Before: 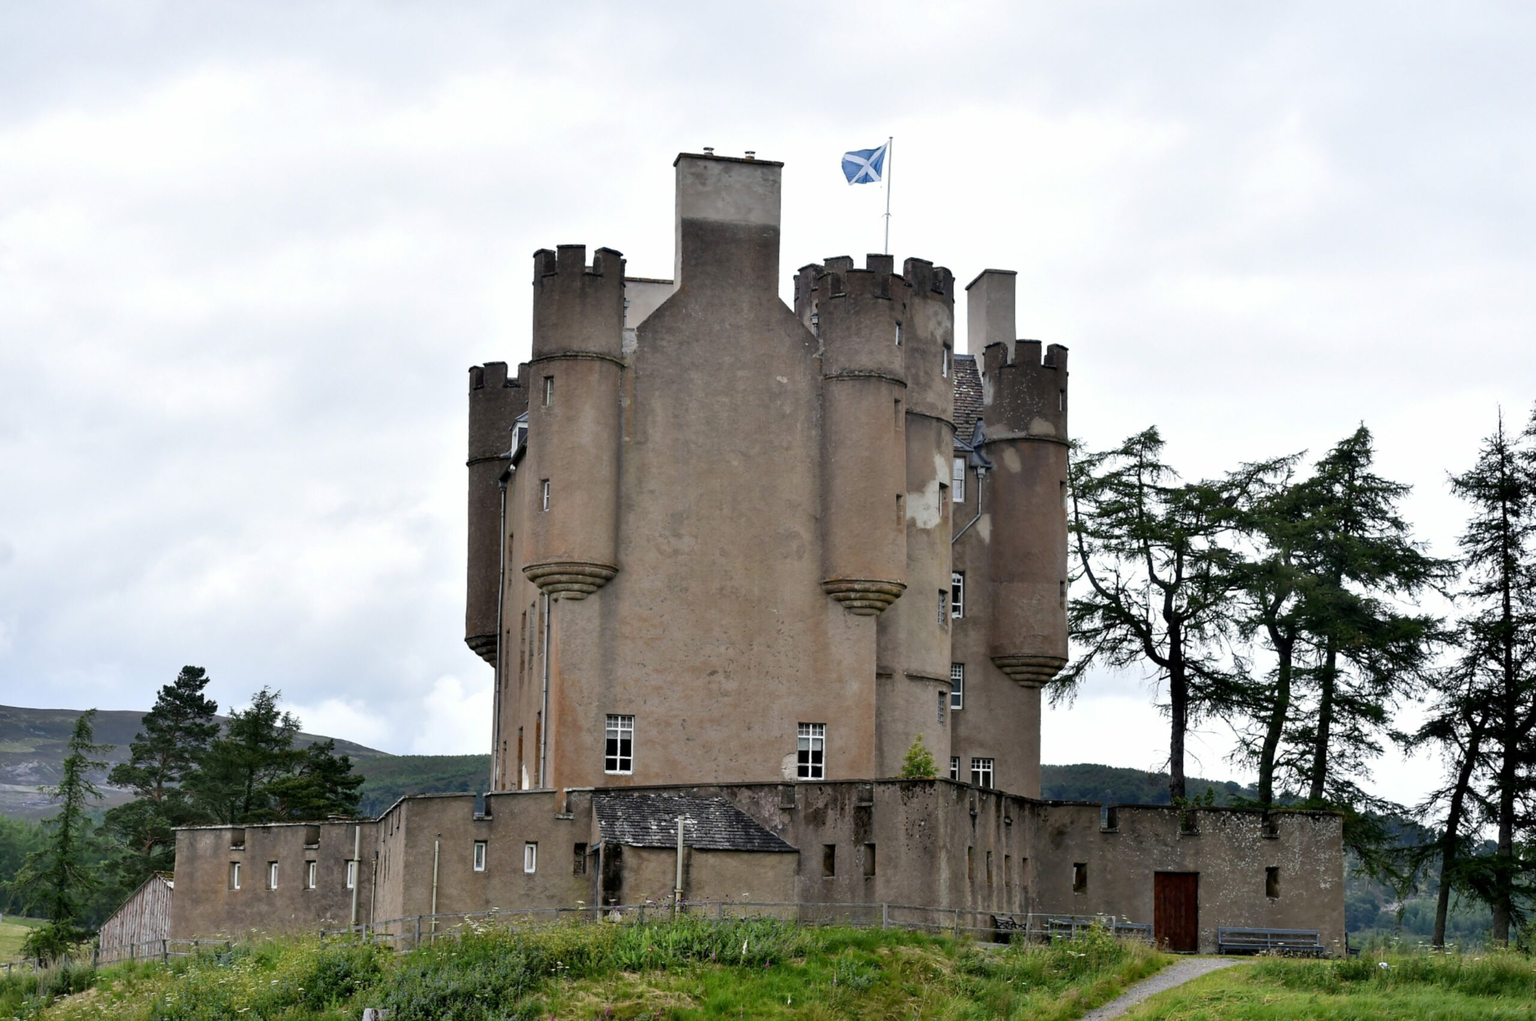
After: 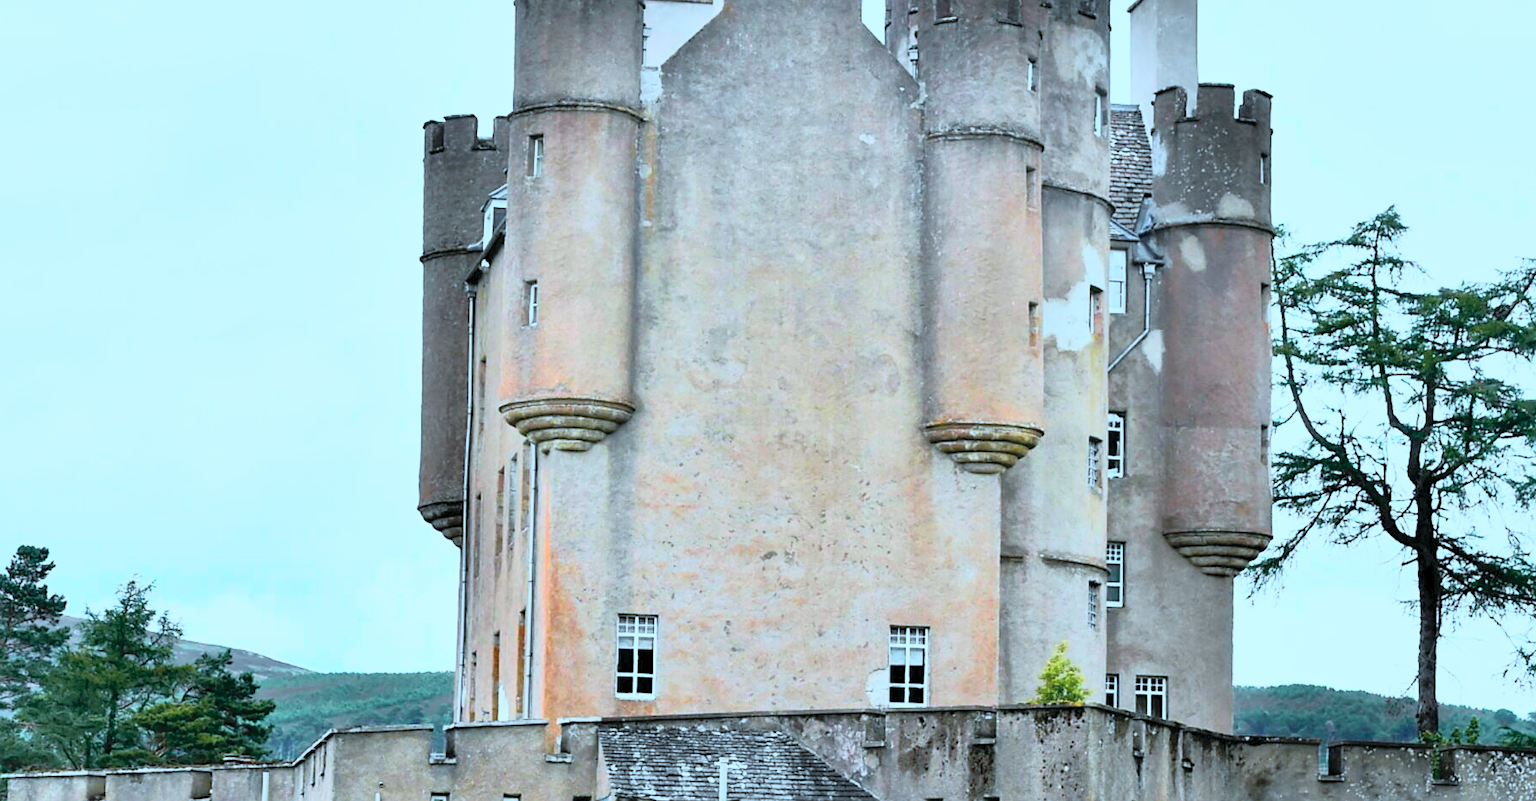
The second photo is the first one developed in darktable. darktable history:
color correction: highlights a* -9.73, highlights b* -21.22
crop: left 11.123%, top 27.61%, right 18.3%, bottom 17.034%
contrast brightness saturation: contrast 0.43, brightness 0.56, saturation -0.19
shadows and highlights: on, module defaults
sharpen: amount 0.2
color balance rgb: perceptual saturation grading › global saturation 25%, perceptual brilliance grading › mid-tones 10%, perceptual brilliance grading › shadows 15%, global vibrance 20%
tone curve: curves: ch0 [(0, 0) (0.135, 0.09) (0.326, 0.386) (0.489, 0.573) (0.663, 0.749) (0.854, 0.897) (1, 0.974)]; ch1 [(0, 0) (0.366, 0.367) (0.475, 0.453) (0.494, 0.493) (0.504, 0.497) (0.544, 0.569) (0.562, 0.605) (0.622, 0.694) (1, 1)]; ch2 [(0, 0) (0.333, 0.346) (0.375, 0.375) (0.424, 0.43) (0.476, 0.492) (0.502, 0.503) (0.533, 0.534) (0.572, 0.603) (0.605, 0.656) (0.641, 0.709) (1, 1)], color space Lab, independent channels, preserve colors none
